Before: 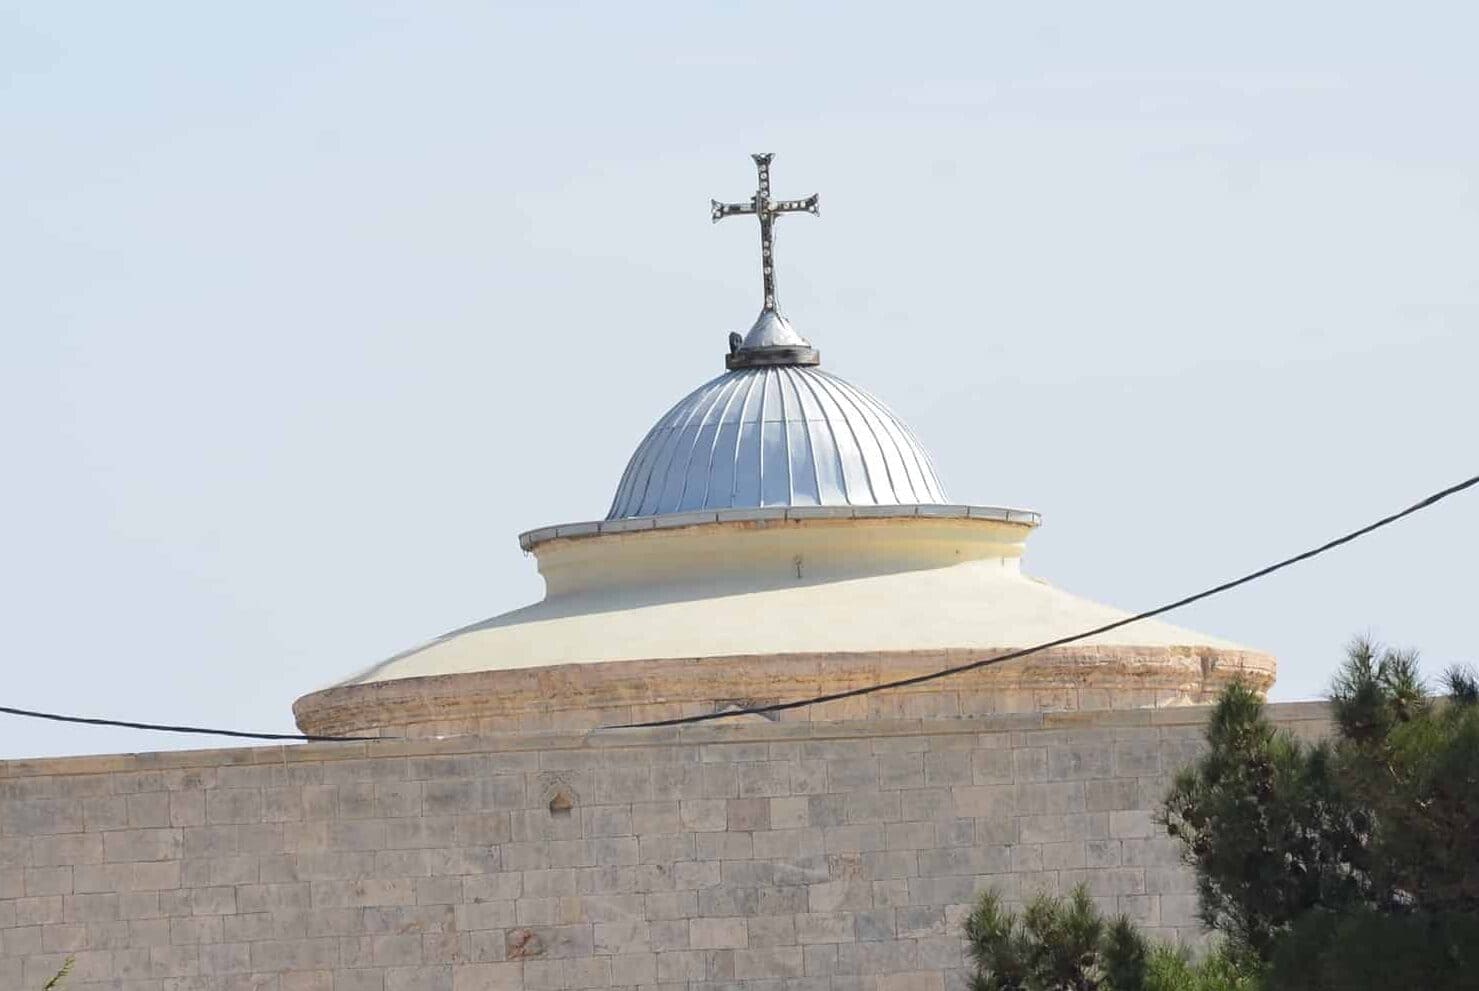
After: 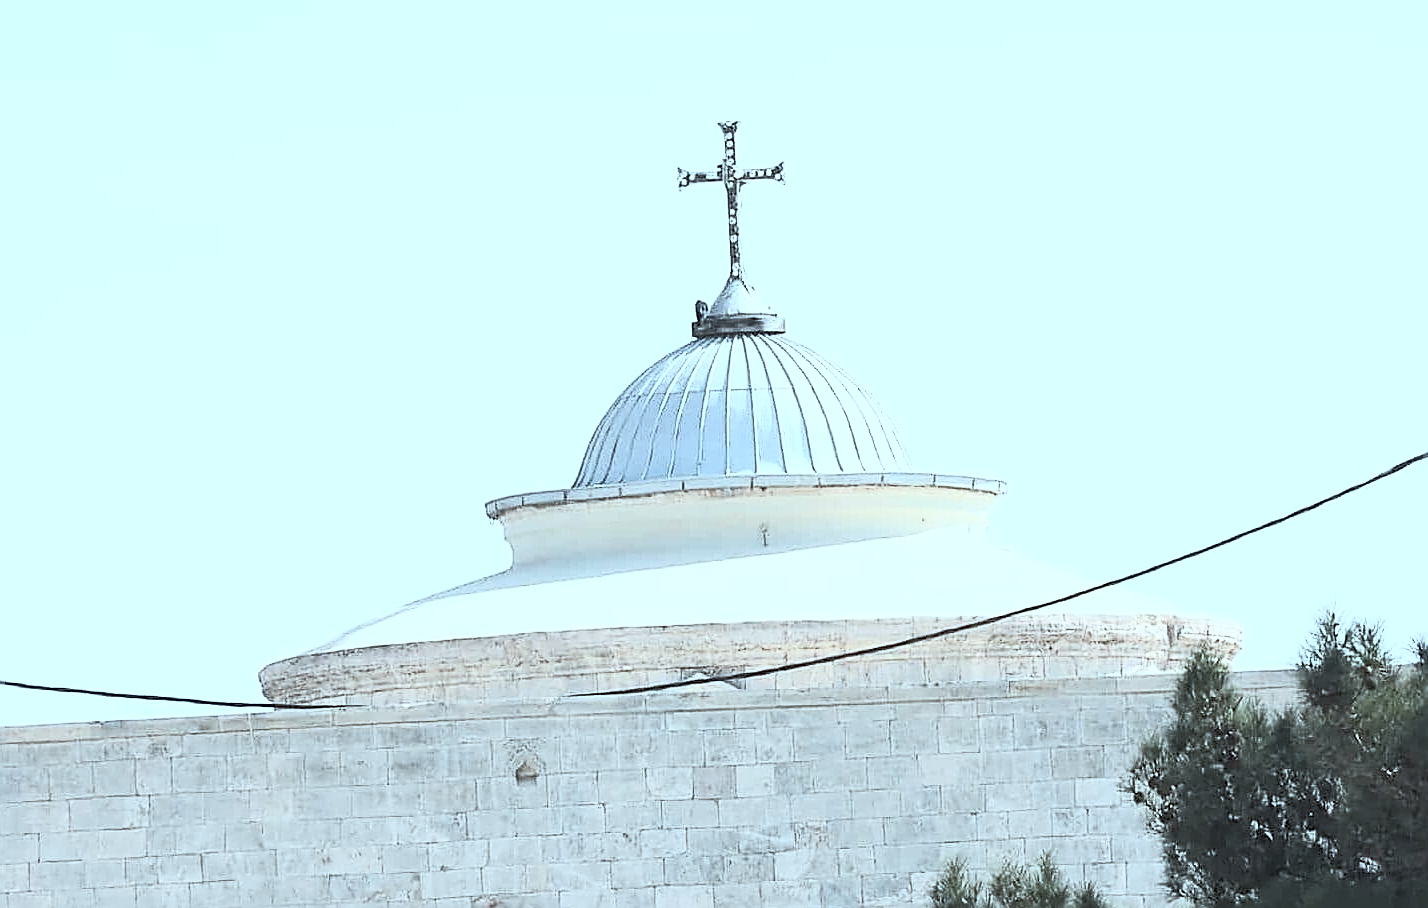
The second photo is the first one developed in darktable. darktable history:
crop: left 2.316%, top 3.317%, right 1.075%, bottom 4.973%
sharpen: radius 1.653, amount 1.295
color correction: highlights a* -13, highlights b* -17.75, saturation 0.697
contrast brightness saturation: contrast 0.437, brightness 0.564, saturation -0.201
